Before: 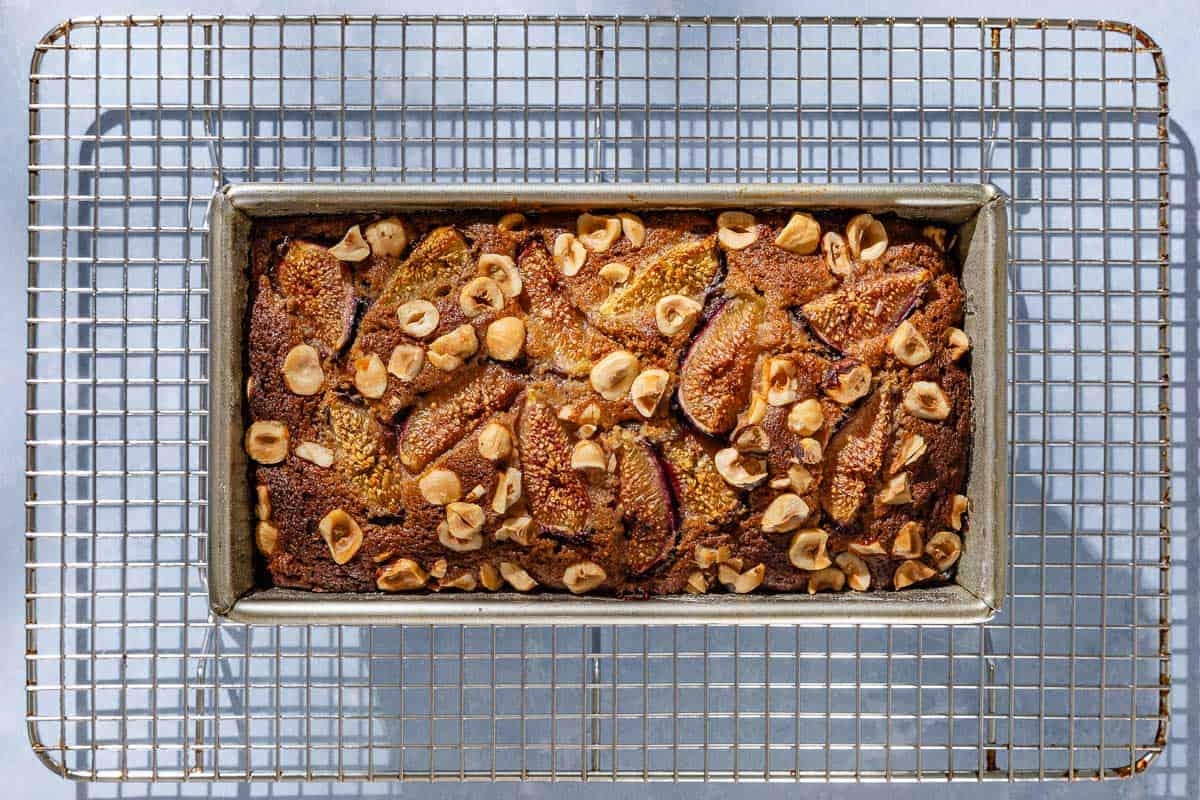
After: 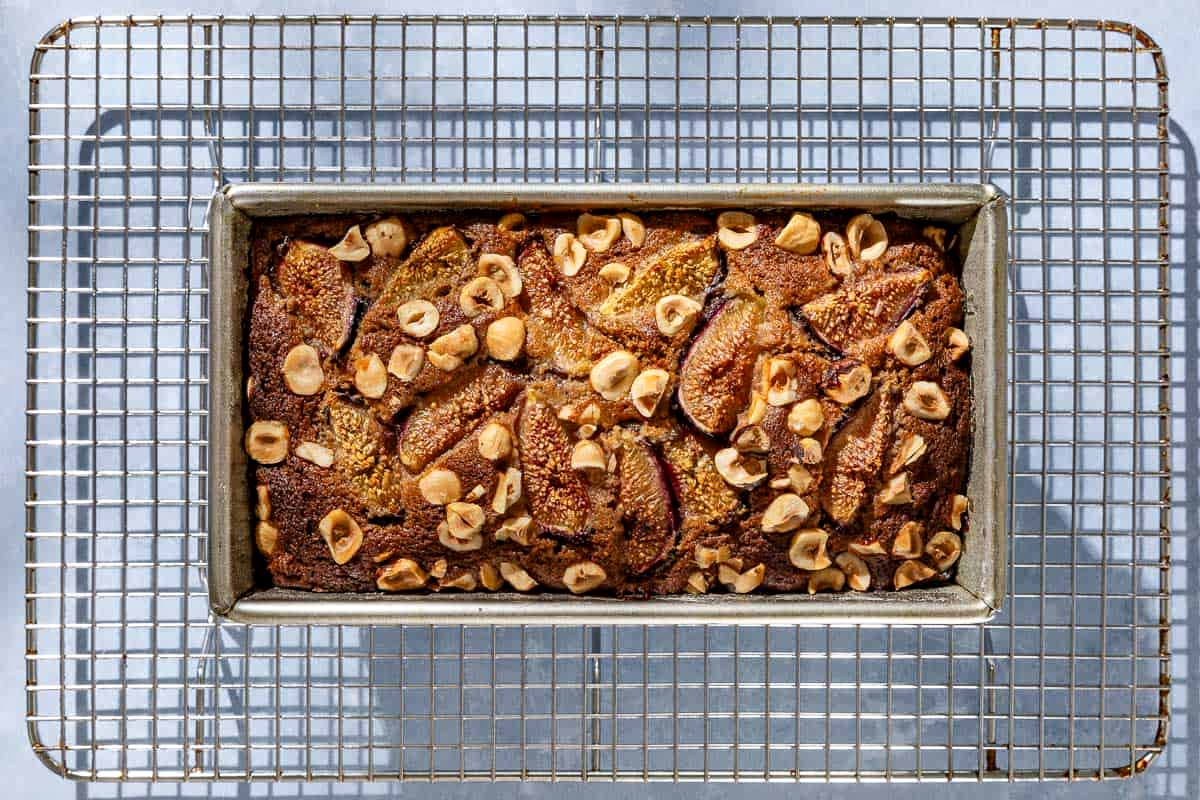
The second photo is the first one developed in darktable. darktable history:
local contrast: mode bilateral grid, contrast 20, coarseness 50, detail 144%, midtone range 0.2
